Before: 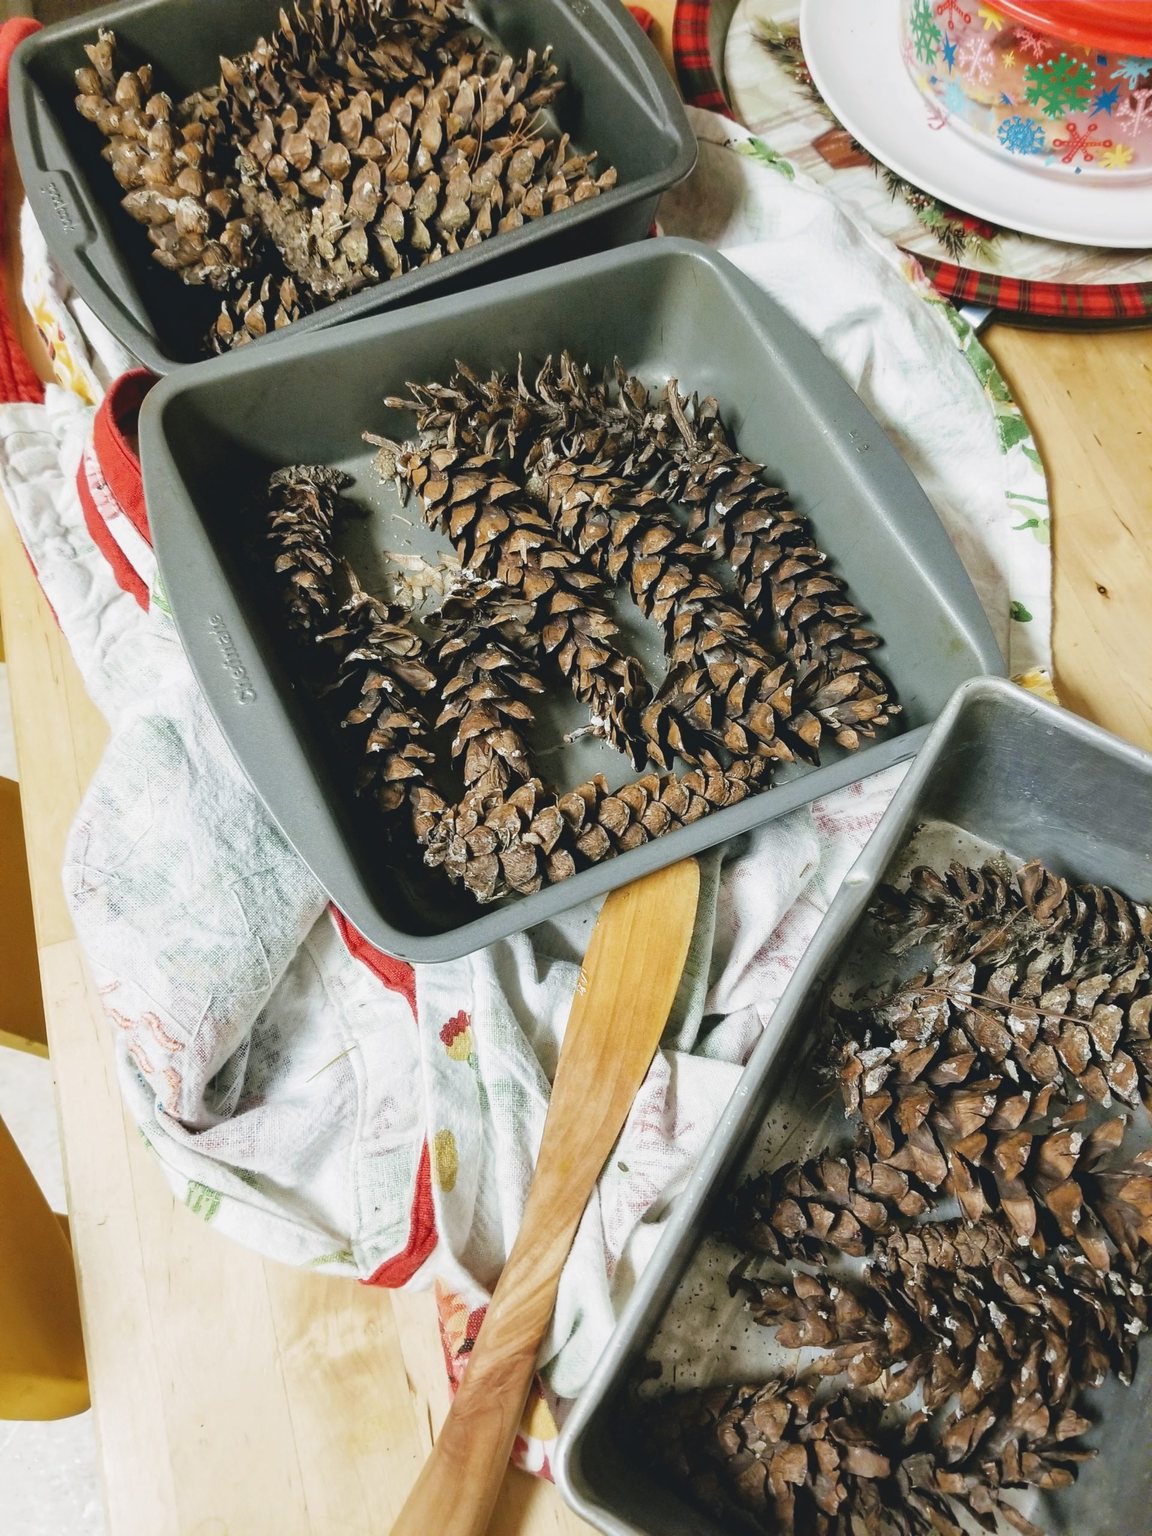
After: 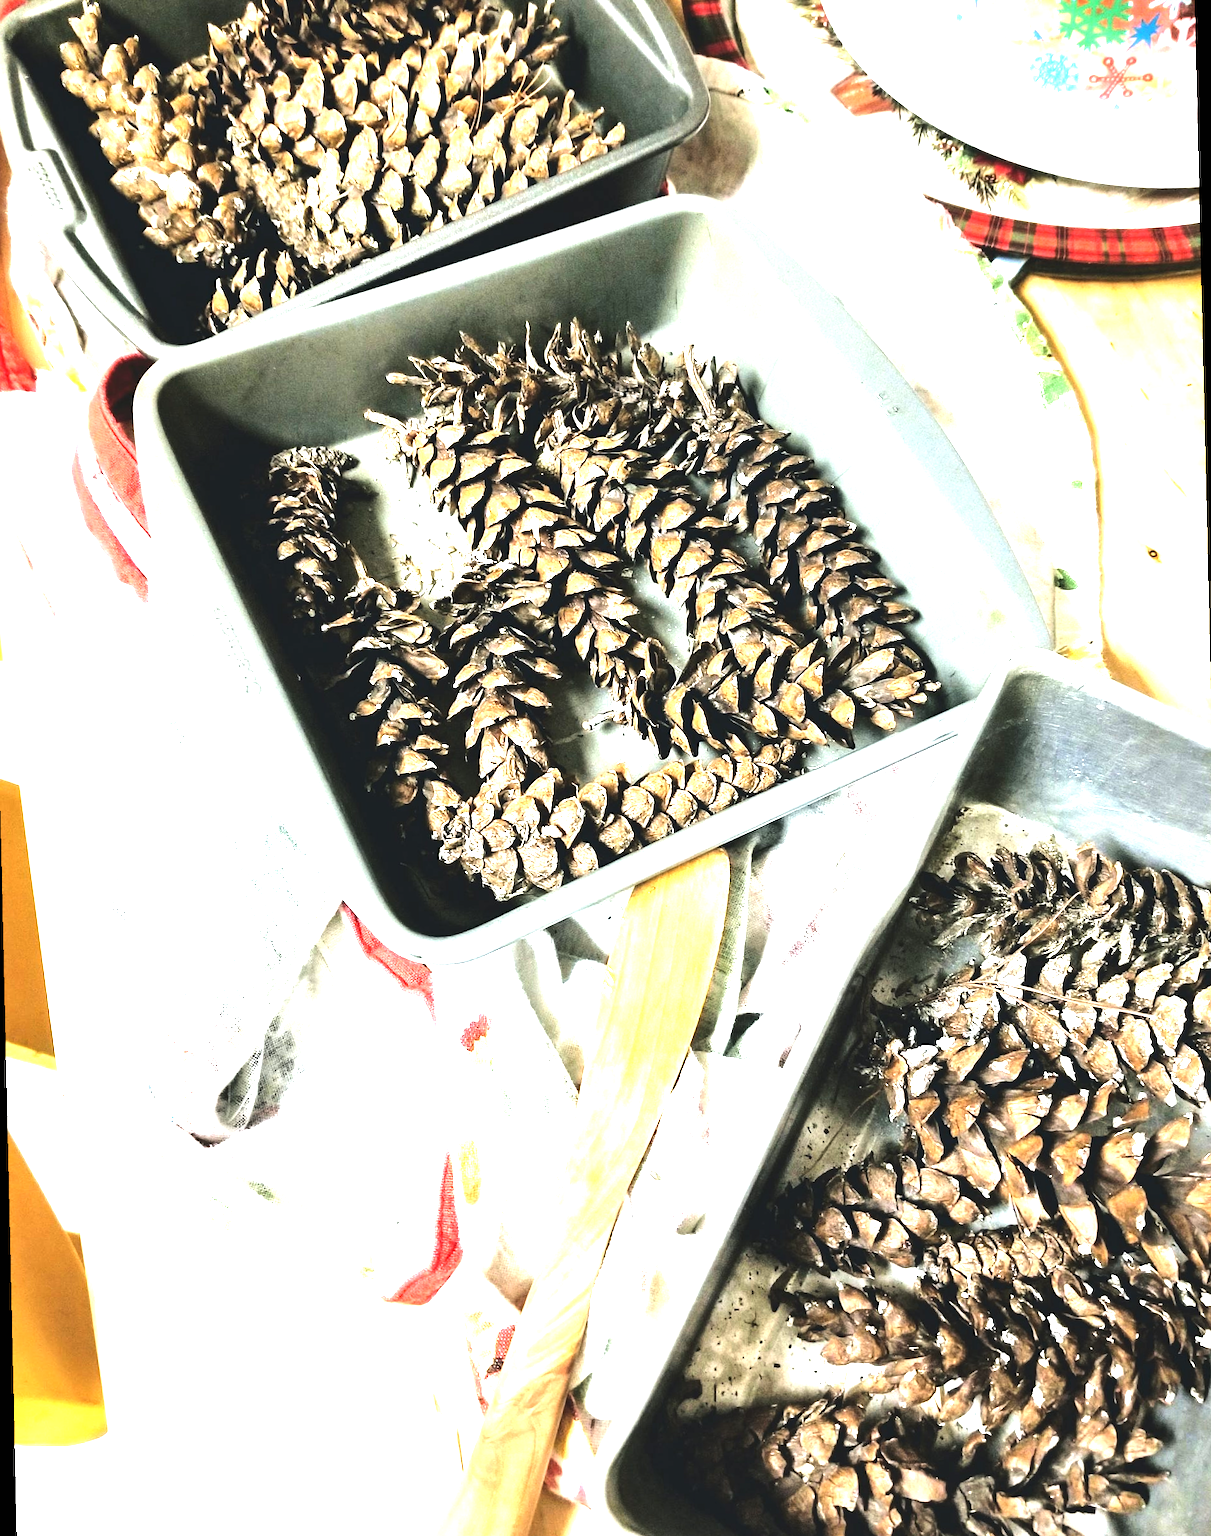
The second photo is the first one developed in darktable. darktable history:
tone equalizer: -8 EV -1.08 EV, -7 EV -1.01 EV, -6 EV -0.867 EV, -5 EV -0.578 EV, -3 EV 0.578 EV, -2 EV 0.867 EV, -1 EV 1.01 EV, +0 EV 1.08 EV, edges refinement/feathering 500, mask exposure compensation -1.57 EV, preserve details no
rotate and perspective: rotation -1.32°, lens shift (horizontal) -0.031, crop left 0.015, crop right 0.985, crop top 0.047, crop bottom 0.982
exposure: black level correction 0, exposure 1.198 EV, compensate exposure bias true, compensate highlight preservation false
